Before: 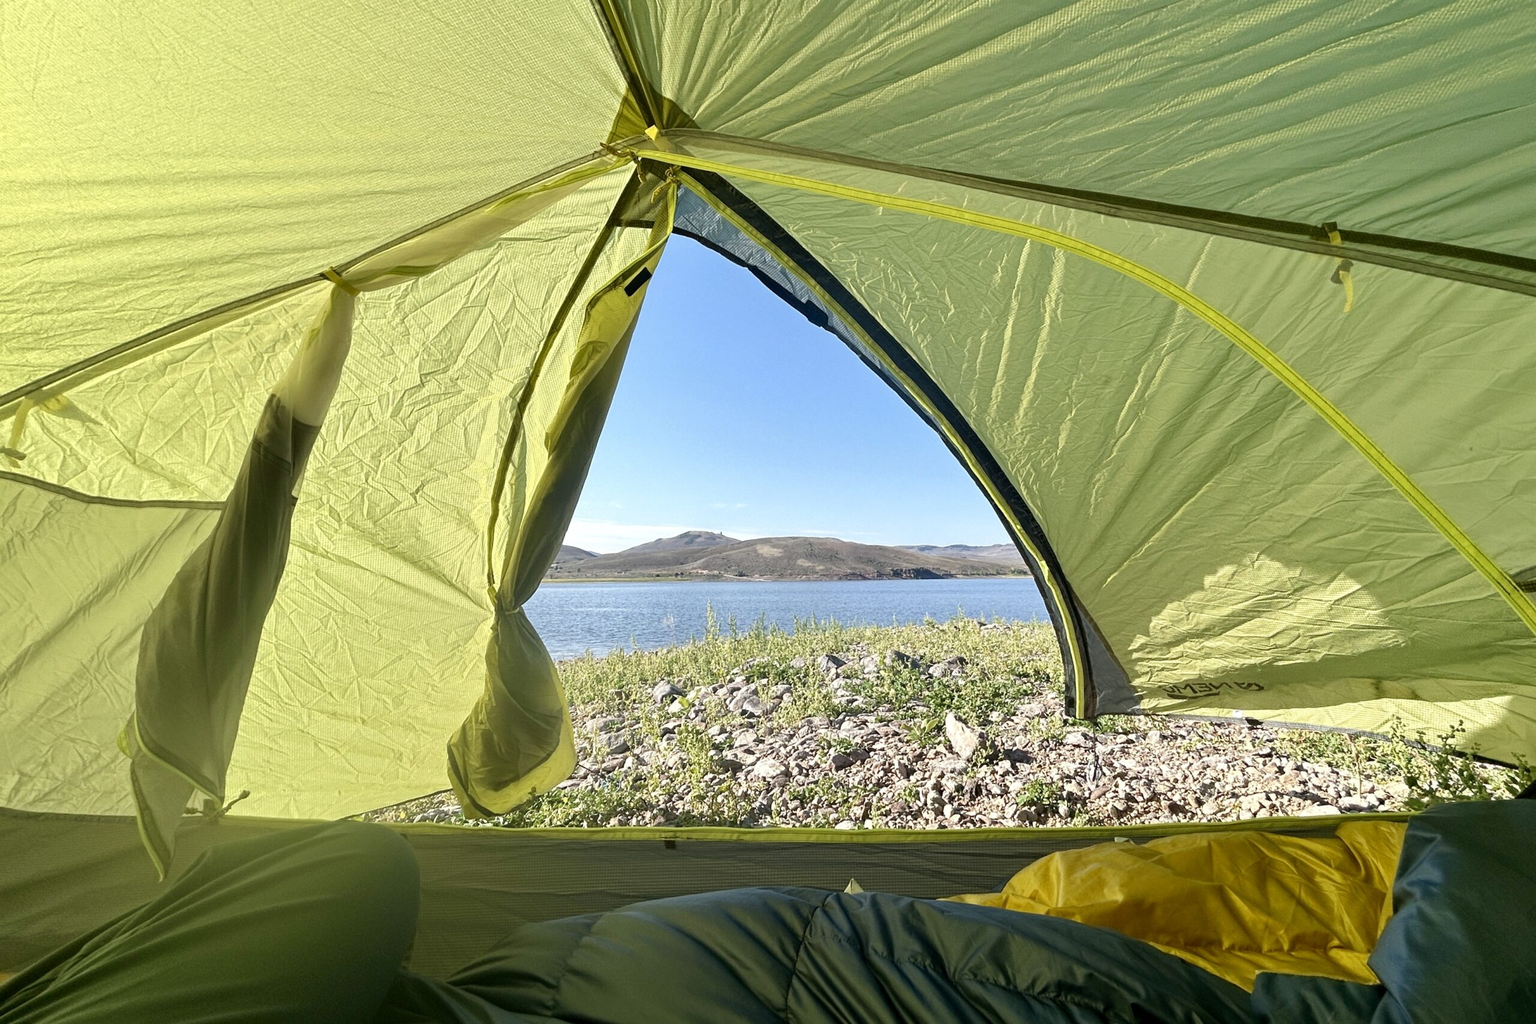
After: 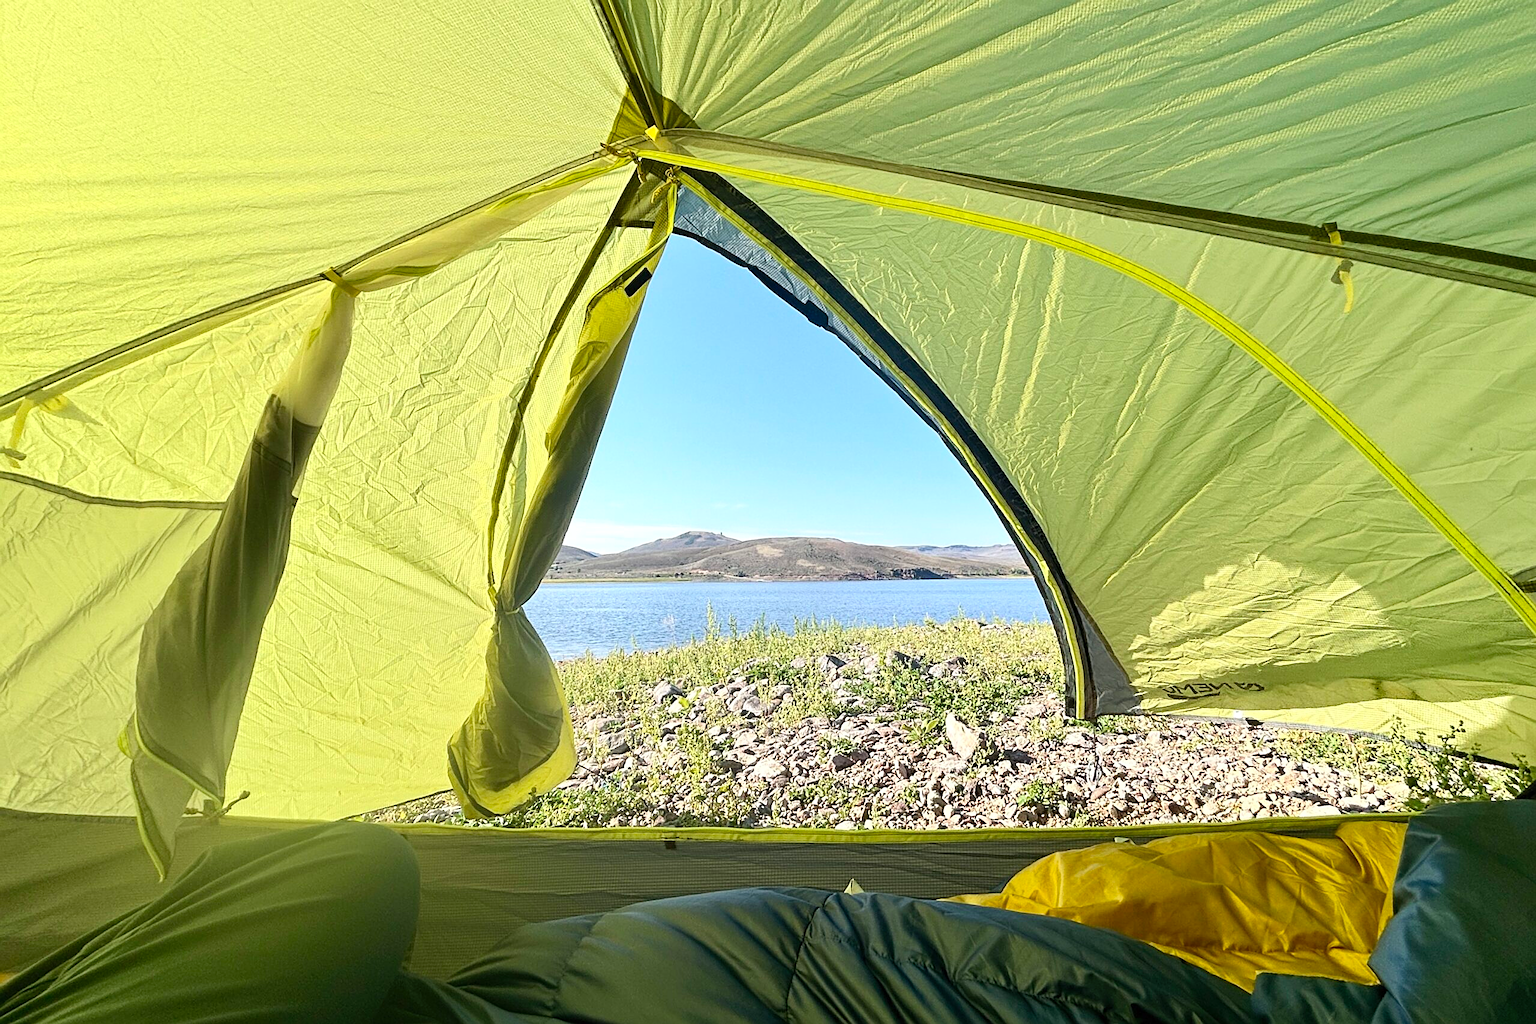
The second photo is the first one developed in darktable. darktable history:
sharpen: on, module defaults
contrast brightness saturation: contrast 0.197, brightness 0.151, saturation 0.146
tone equalizer: on, module defaults
